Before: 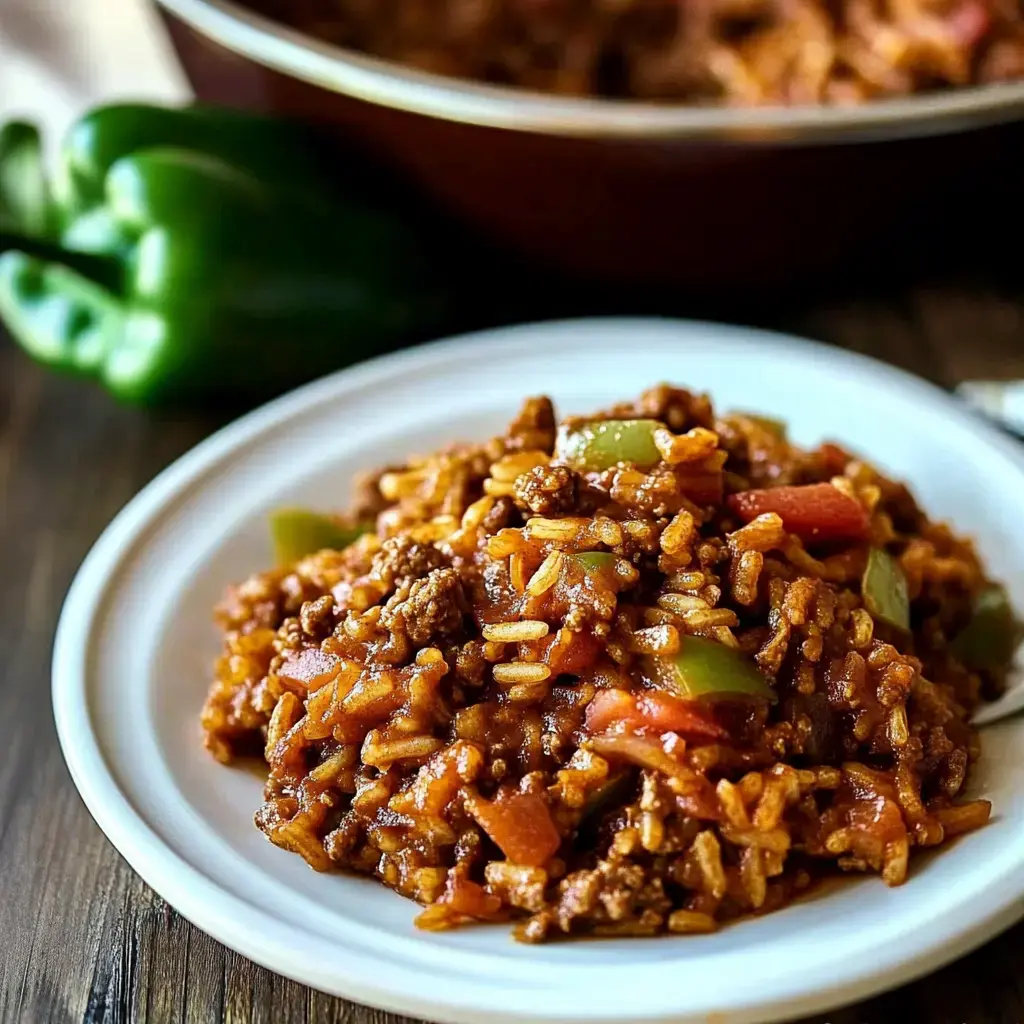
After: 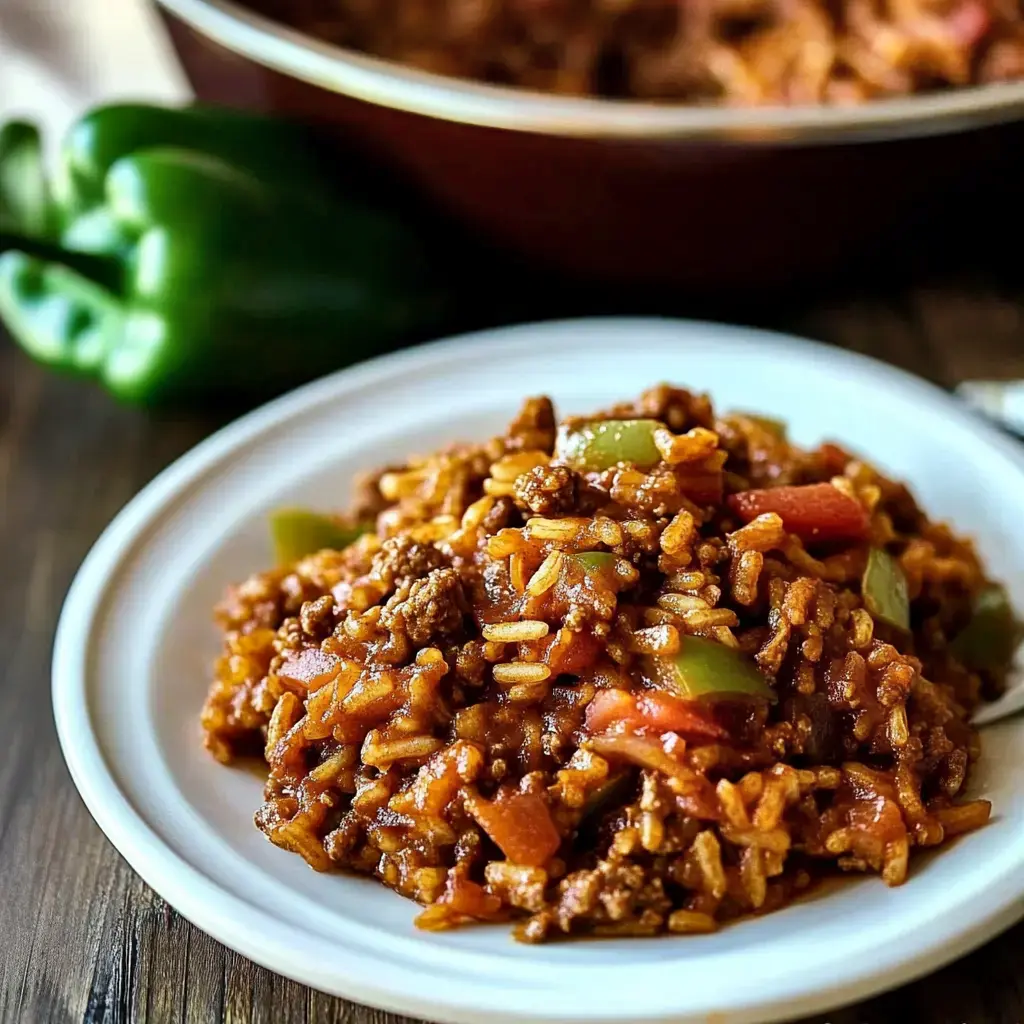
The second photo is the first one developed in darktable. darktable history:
shadows and highlights: shadows 47.25, highlights -42.7, soften with gaussian
